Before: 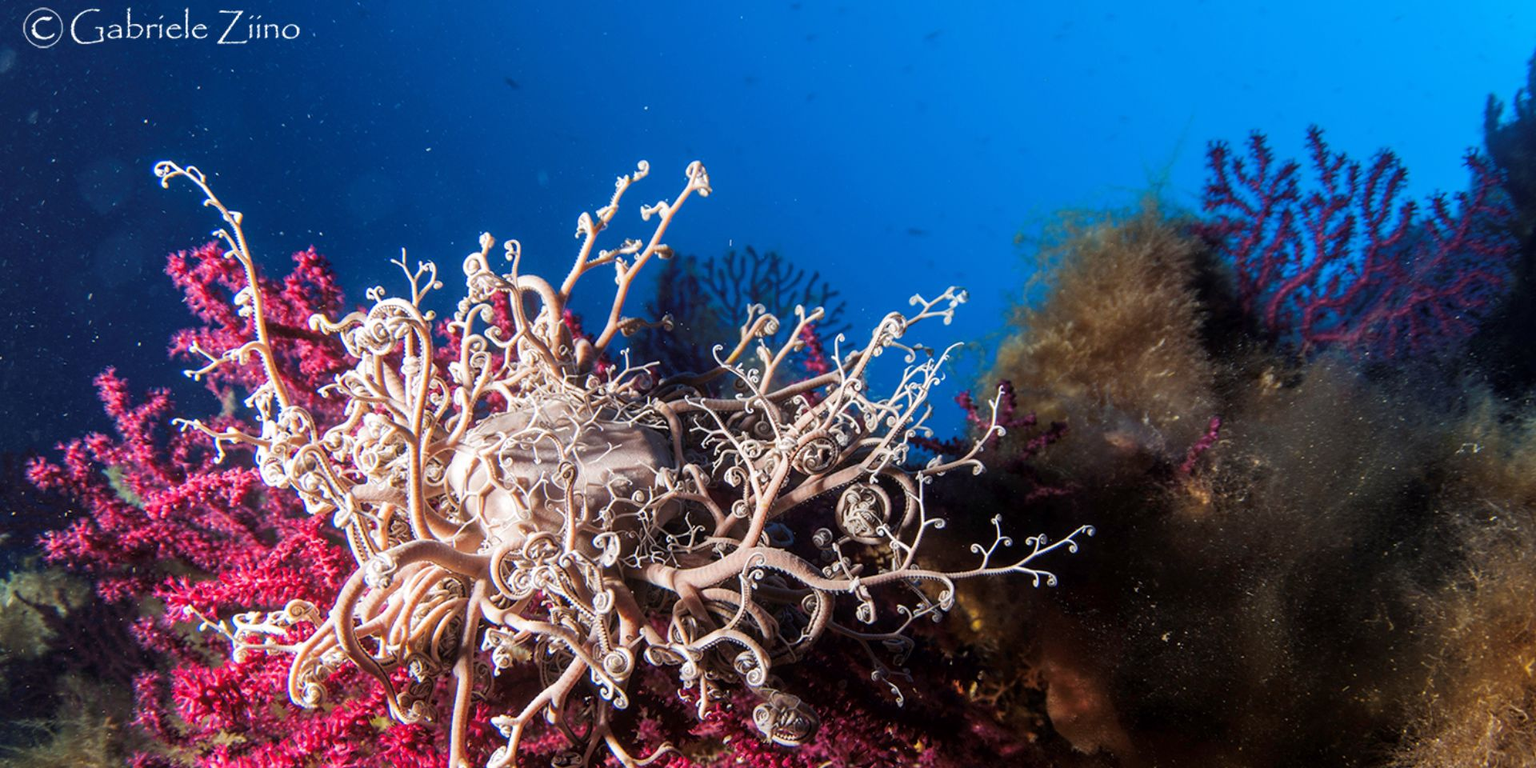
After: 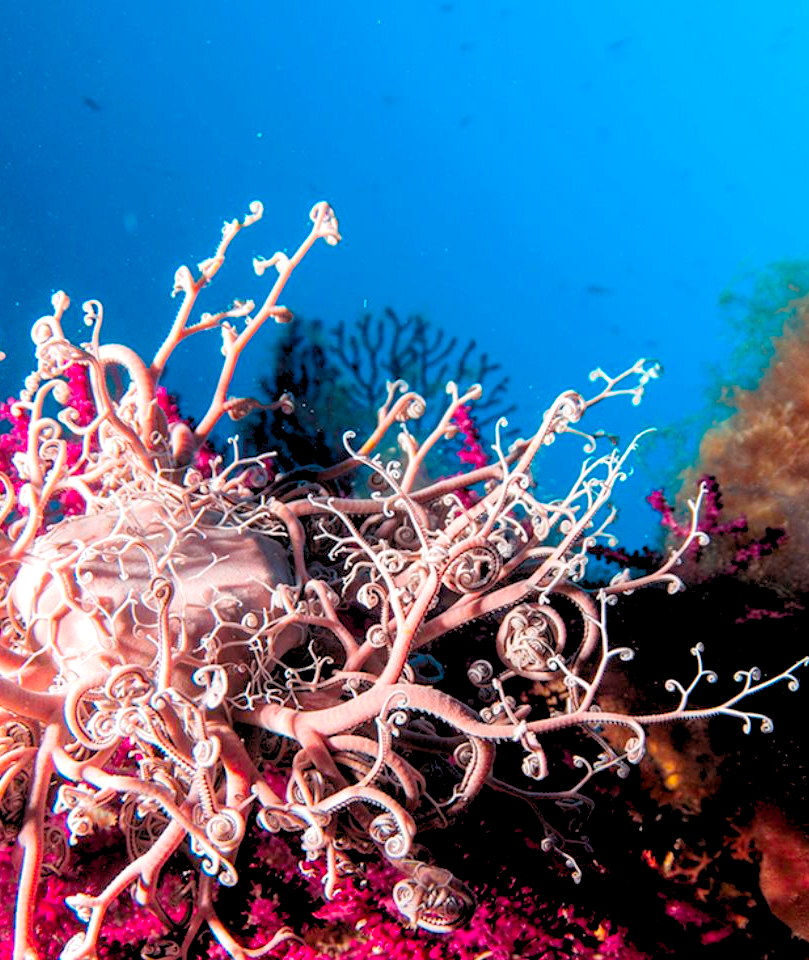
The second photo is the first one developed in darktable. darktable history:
crop: left 28.583%, right 29.231%
rgb levels: levels [[0.013, 0.434, 0.89], [0, 0.5, 1], [0, 0.5, 1]]
